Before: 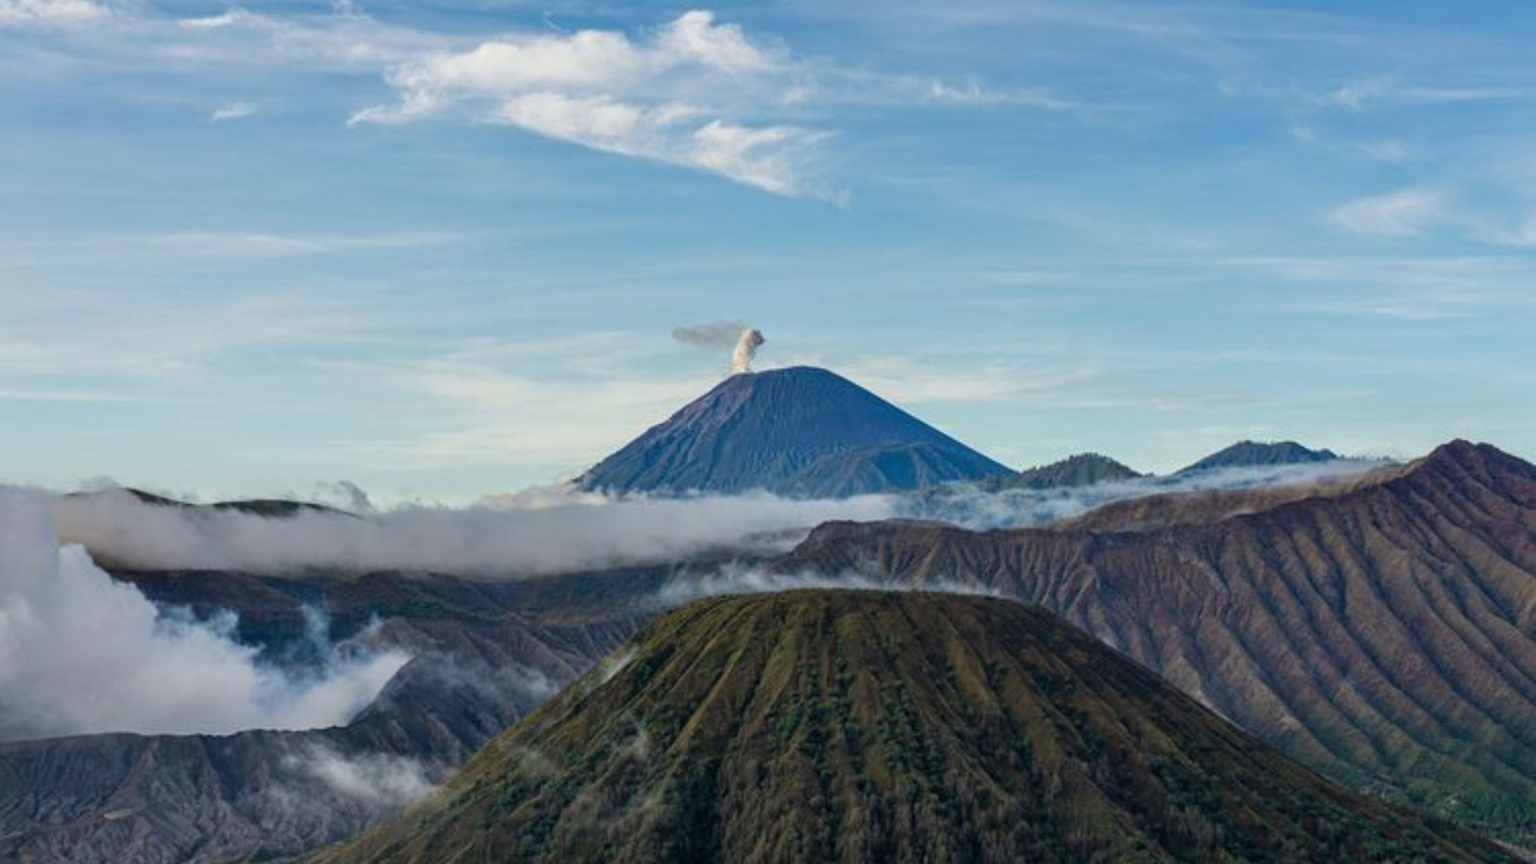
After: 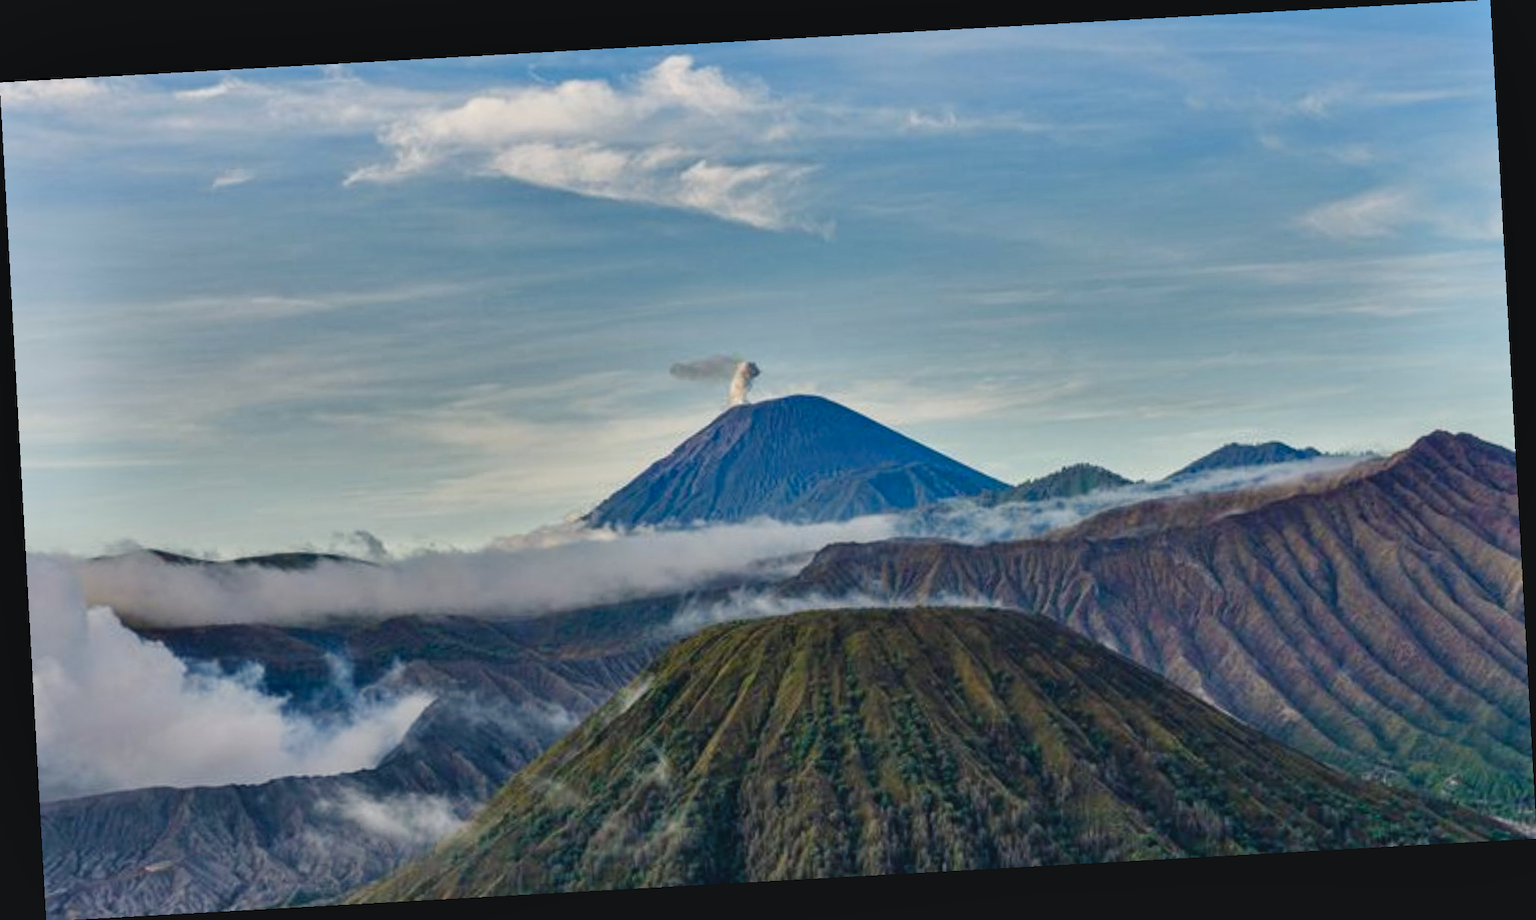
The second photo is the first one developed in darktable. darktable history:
contrast brightness saturation: contrast 0.05
exposure: black level correction 0.002, compensate highlight preservation false
color balance rgb: shadows lift › chroma 2%, shadows lift › hue 250°, power › hue 326.4°, highlights gain › chroma 2%, highlights gain › hue 64.8°, global offset › luminance 0.5%, global offset › hue 58.8°, perceptual saturation grading › highlights -25%, perceptual saturation grading › shadows 30%, global vibrance 15%
shadows and highlights: radius 108.52, shadows 40.68, highlights -72.88, low approximation 0.01, soften with gaussian
rotate and perspective: rotation -3.18°, automatic cropping off
tone equalizer: -8 EV -0.002 EV, -7 EV 0.005 EV, -6 EV -0.009 EV, -5 EV 0.011 EV, -4 EV -0.012 EV, -3 EV 0.007 EV, -2 EV -0.062 EV, -1 EV -0.293 EV, +0 EV -0.582 EV, smoothing diameter 2%, edges refinement/feathering 20, mask exposure compensation -1.57 EV, filter diffusion 5
